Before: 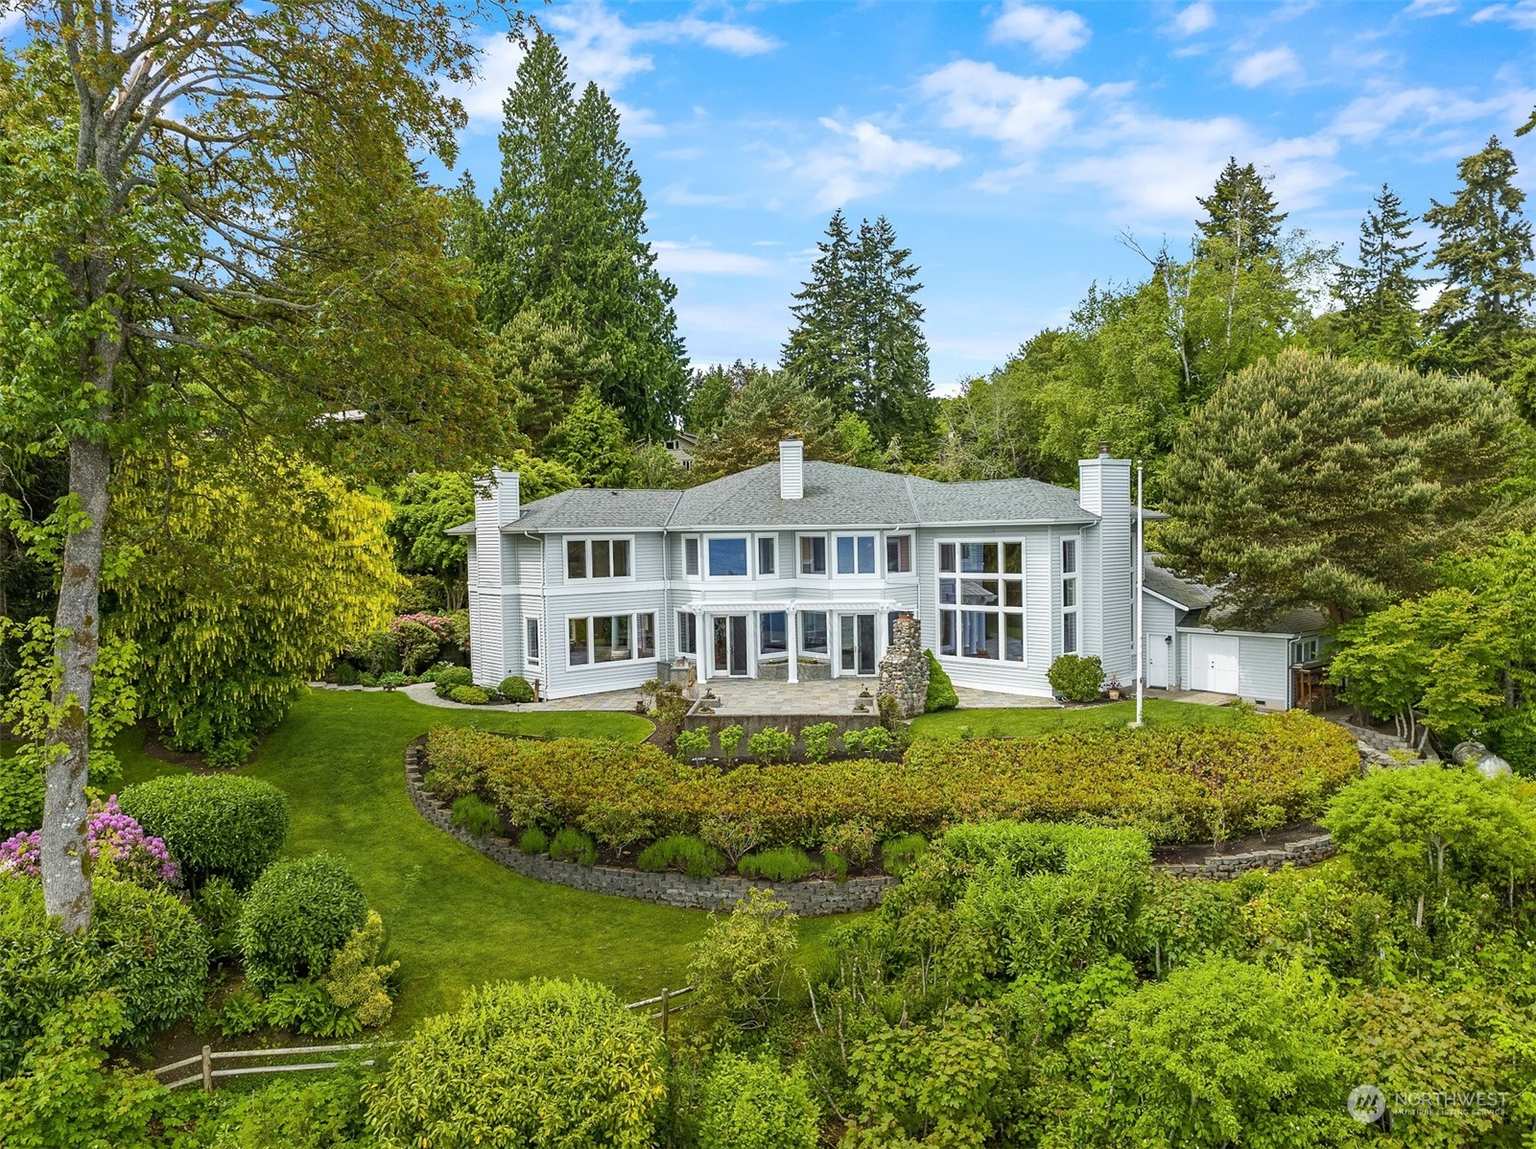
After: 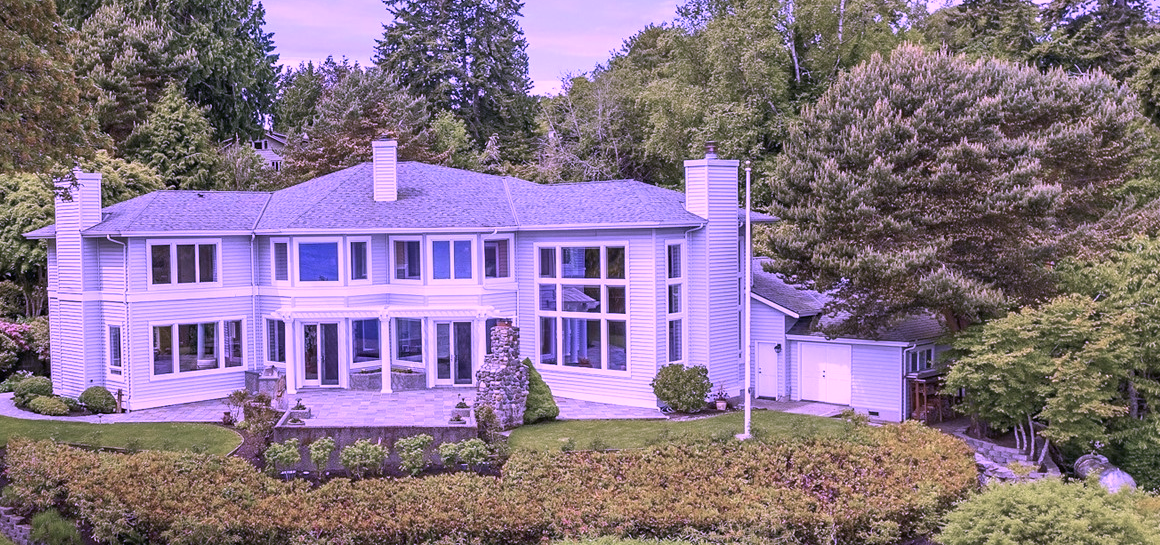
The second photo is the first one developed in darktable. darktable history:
color calibration: illuminant custom, x 0.38, y 0.481, temperature 4446.12 K
crop and rotate: left 27.487%, top 26.778%, bottom 27.651%
